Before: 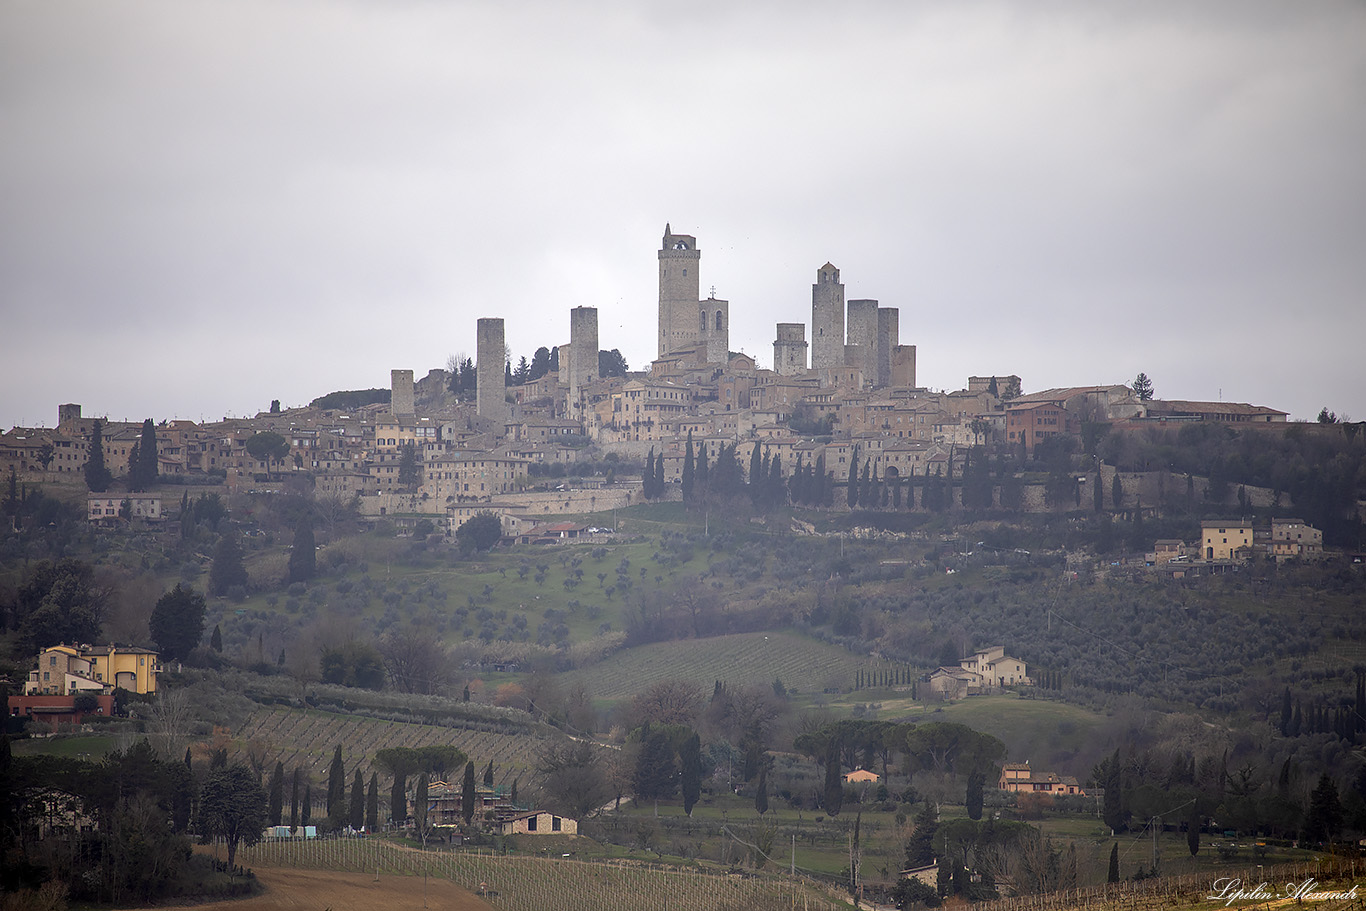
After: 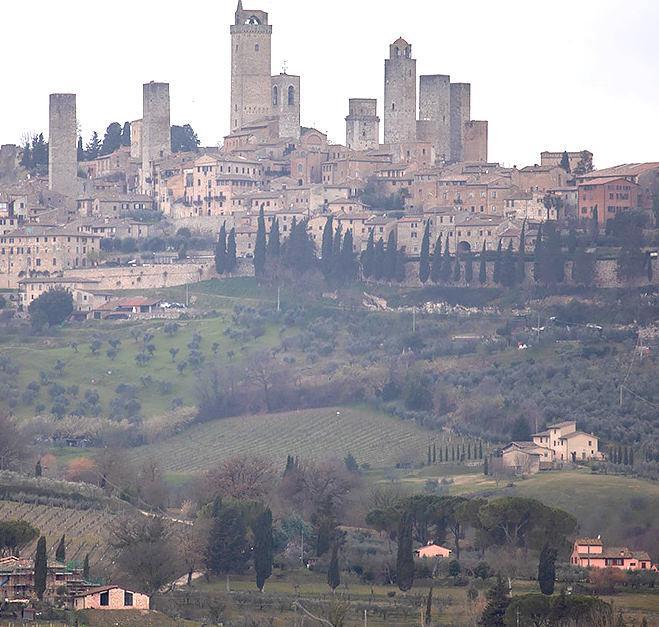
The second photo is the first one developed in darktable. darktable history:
color zones: curves: ch2 [(0, 0.488) (0.143, 0.417) (0.286, 0.212) (0.429, 0.179) (0.571, 0.154) (0.714, 0.415) (0.857, 0.495) (1, 0.488)]
contrast equalizer: octaves 7, y [[0.439, 0.44, 0.442, 0.457, 0.493, 0.498], [0.5 ×6], [0.5 ×6], [0 ×6], [0 ×6]], mix -0.287
exposure: black level correction 0.001, exposure 0.675 EV, compensate highlight preservation false
crop: left 31.379%, top 24.7%, right 20.32%, bottom 6.466%
